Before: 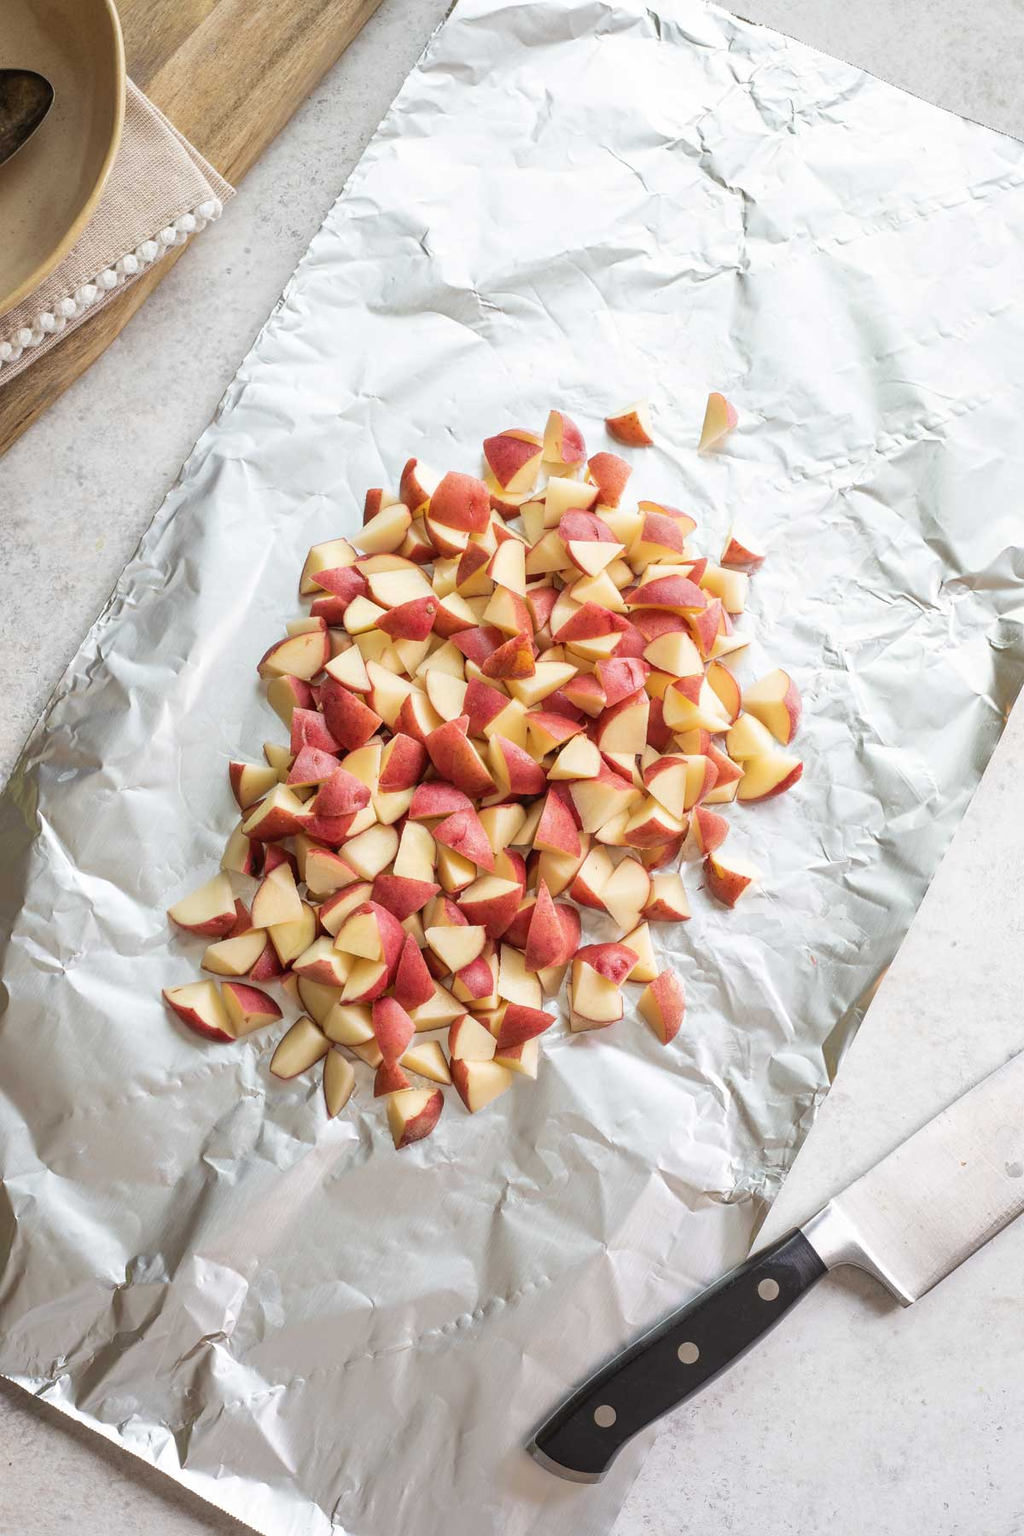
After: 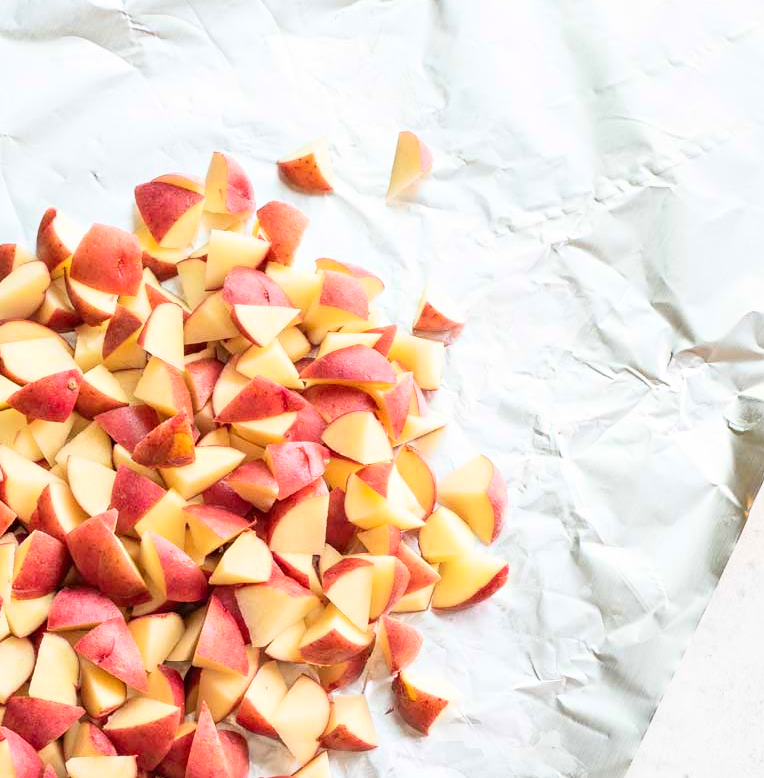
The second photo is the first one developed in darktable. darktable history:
crop: left 36.005%, top 18.293%, right 0.31%, bottom 38.444%
contrast brightness saturation: contrast 0.2, brightness 0.16, saturation 0.22
contrast equalizer: octaves 7, y [[0.6 ×6], [0.55 ×6], [0 ×6], [0 ×6], [0 ×6]], mix 0.15
